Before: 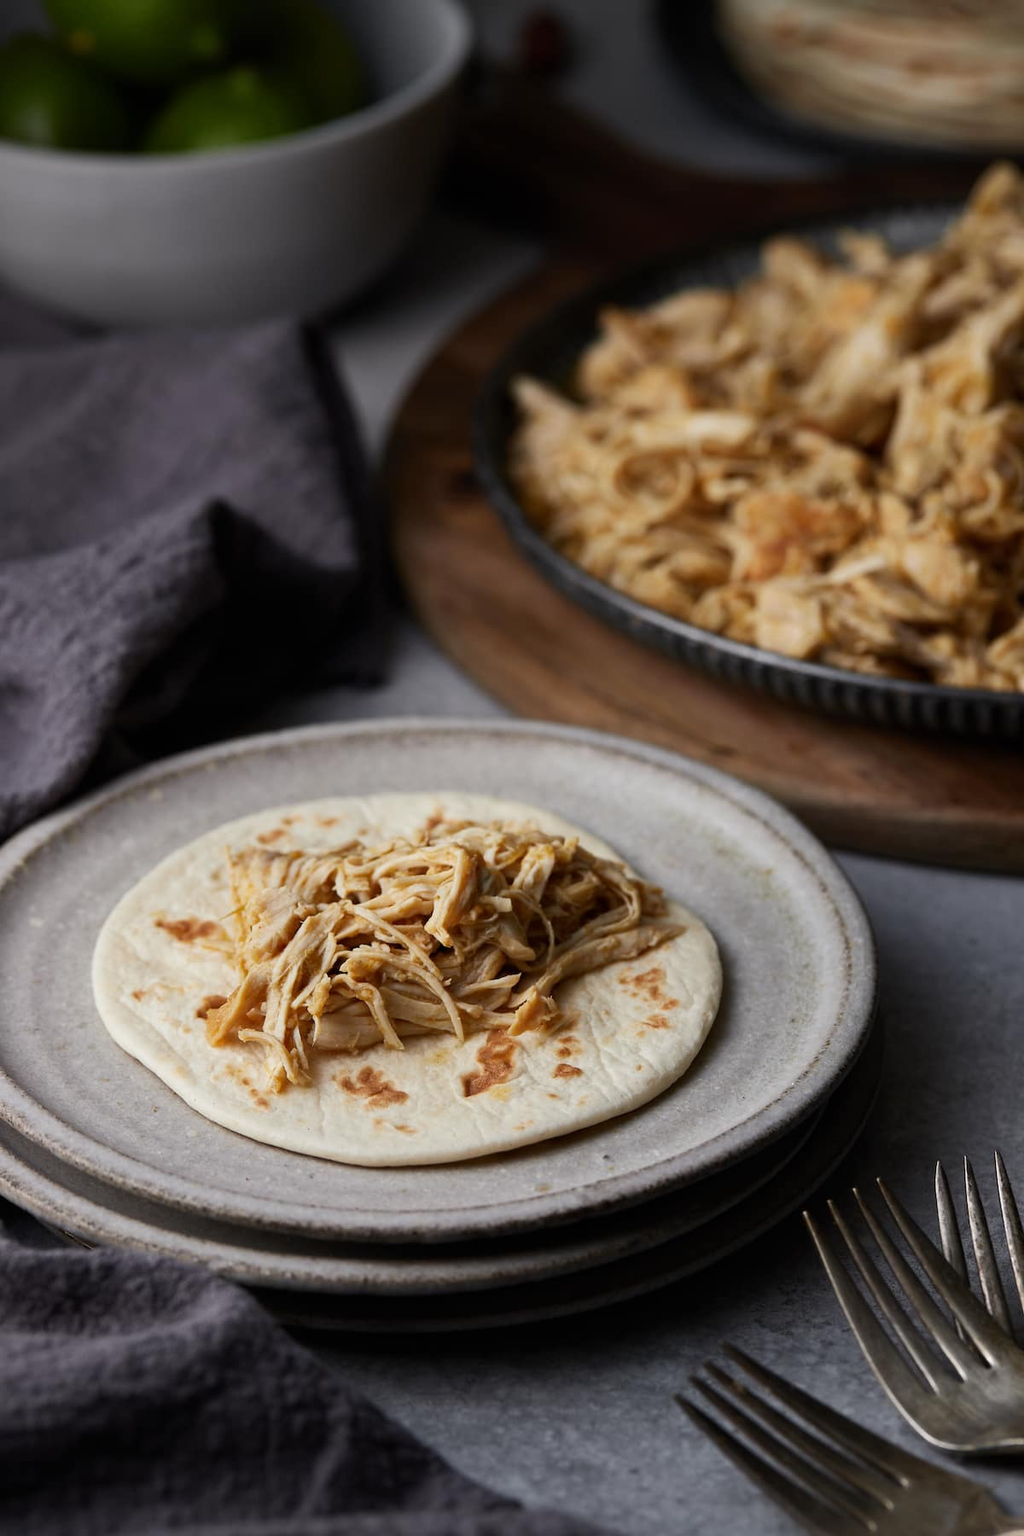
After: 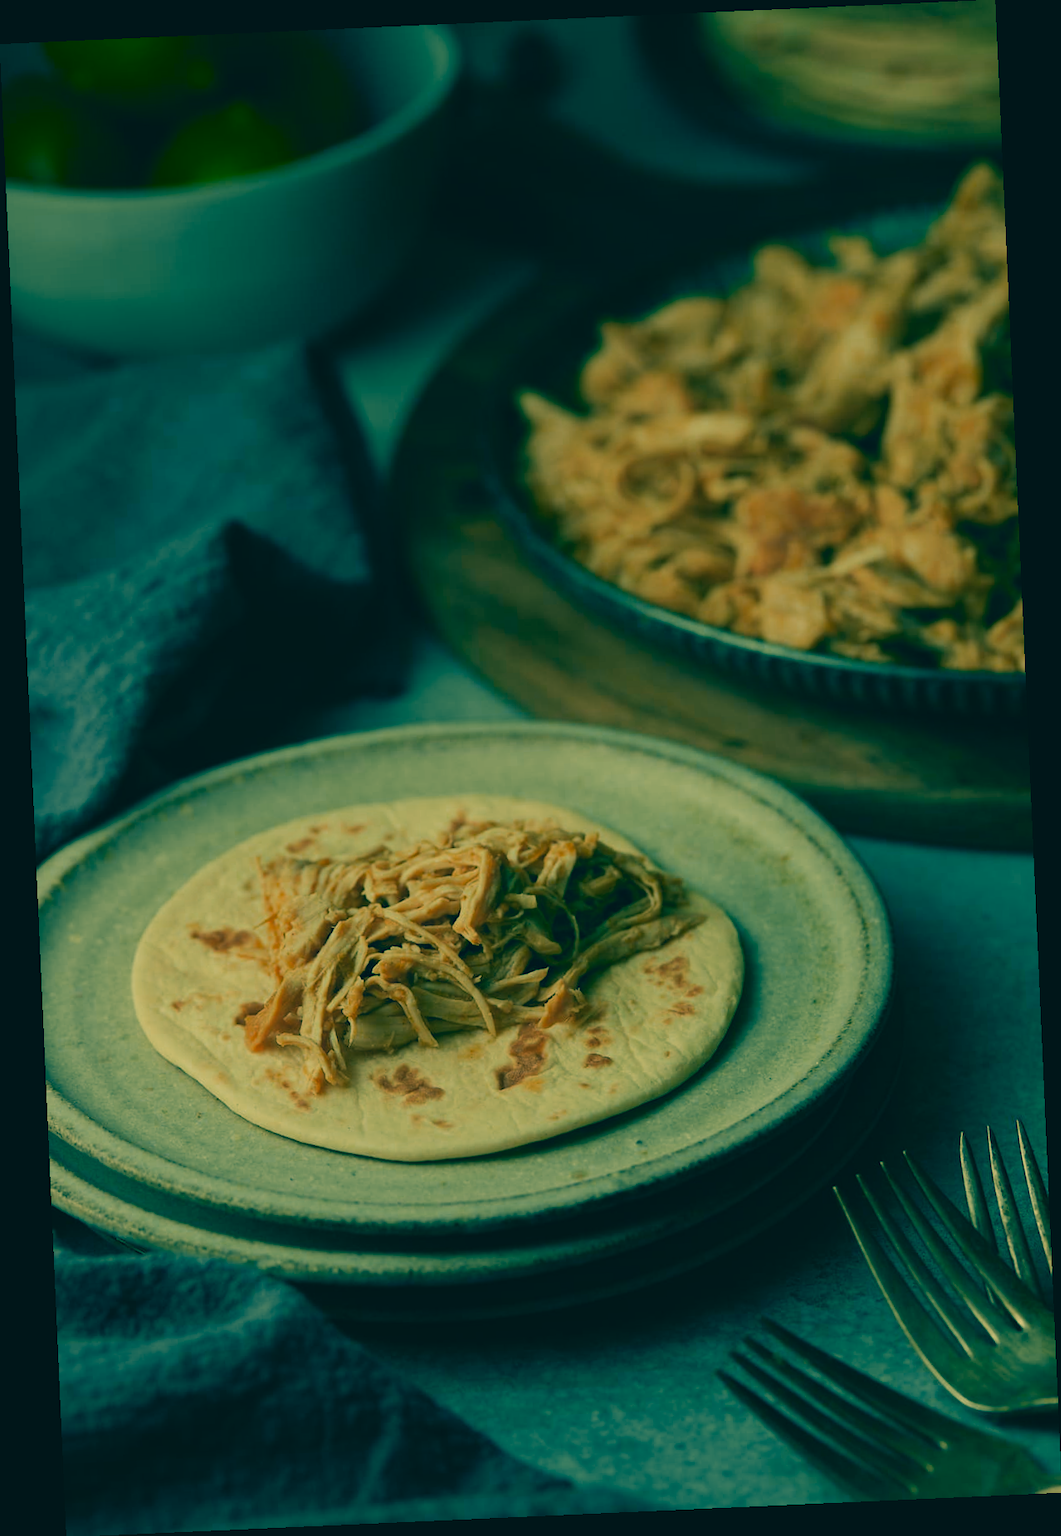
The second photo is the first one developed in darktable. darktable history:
rotate and perspective: rotation -2.56°, automatic cropping off
color correction: highlights a* -15.58, highlights b* 40, shadows a* -40, shadows b* -26.18
color zones: curves: ch0 [(0, 0.299) (0.25, 0.383) (0.456, 0.352) (0.736, 0.571)]; ch1 [(0, 0.63) (0.151, 0.568) (0.254, 0.416) (0.47, 0.558) (0.732, 0.37) (0.909, 0.492)]; ch2 [(0.004, 0.604) (0.158, 0.443) (0.257, 0.403) (0.761, 0.468)]
